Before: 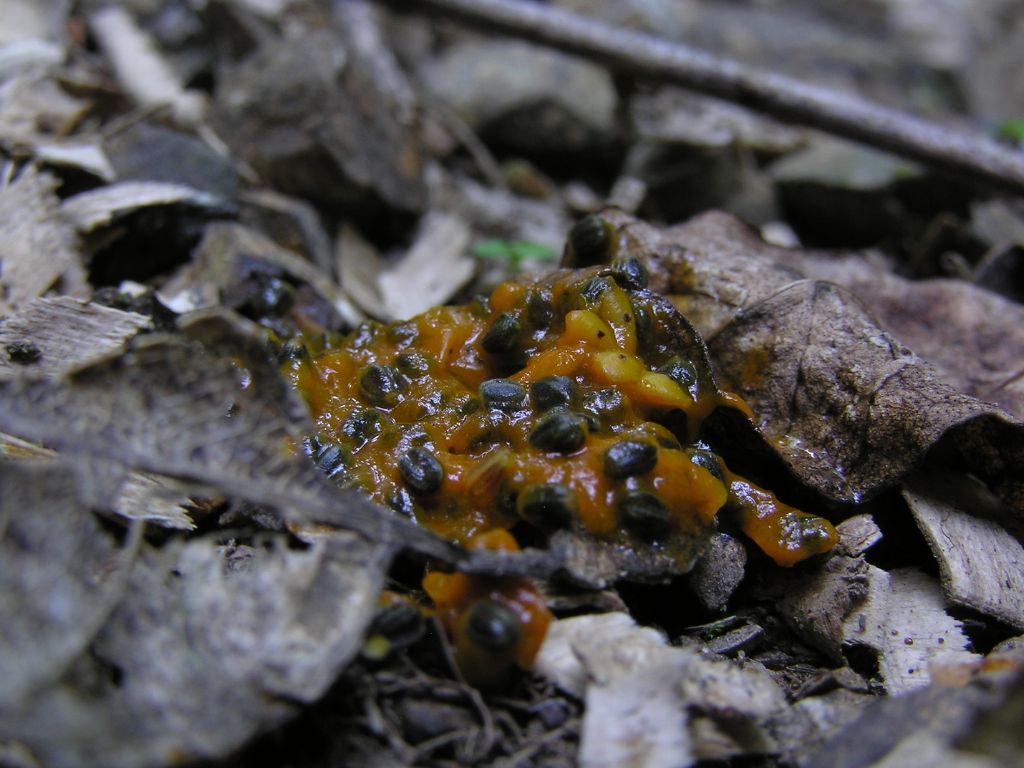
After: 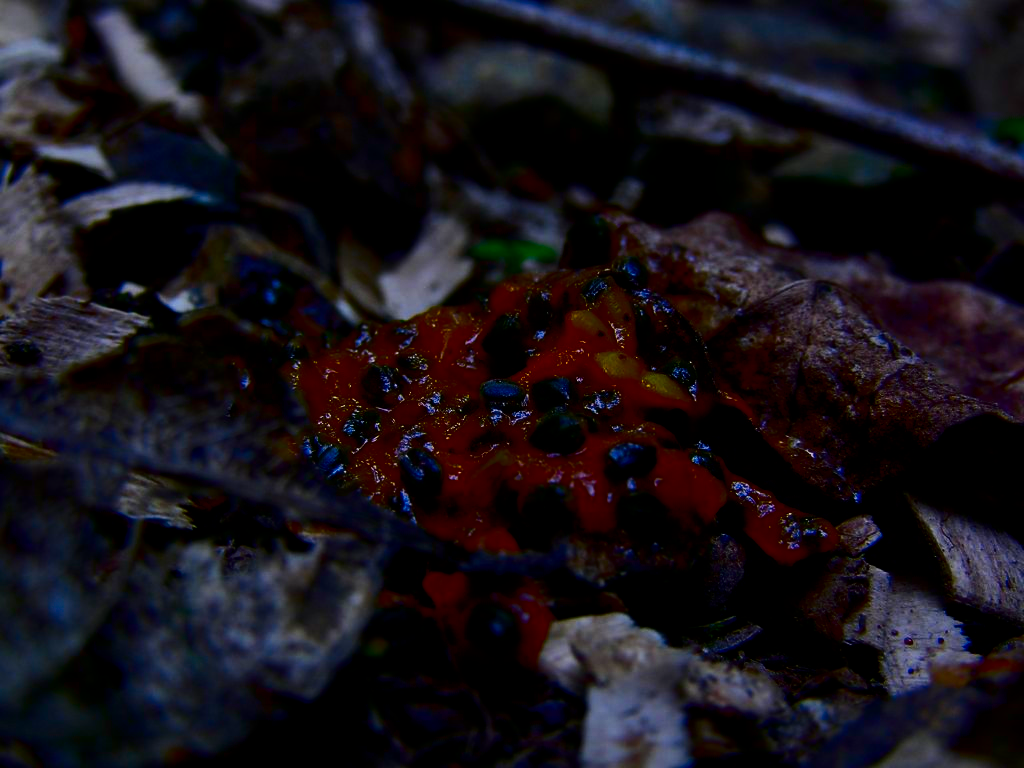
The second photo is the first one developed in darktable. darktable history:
contrast brightness saturation: brightness -1, saturation 1
filmic rgb: black relative exposure -16 EV, white relative exposure 6.29 EV, hardness 5.1, contrast 1.35
